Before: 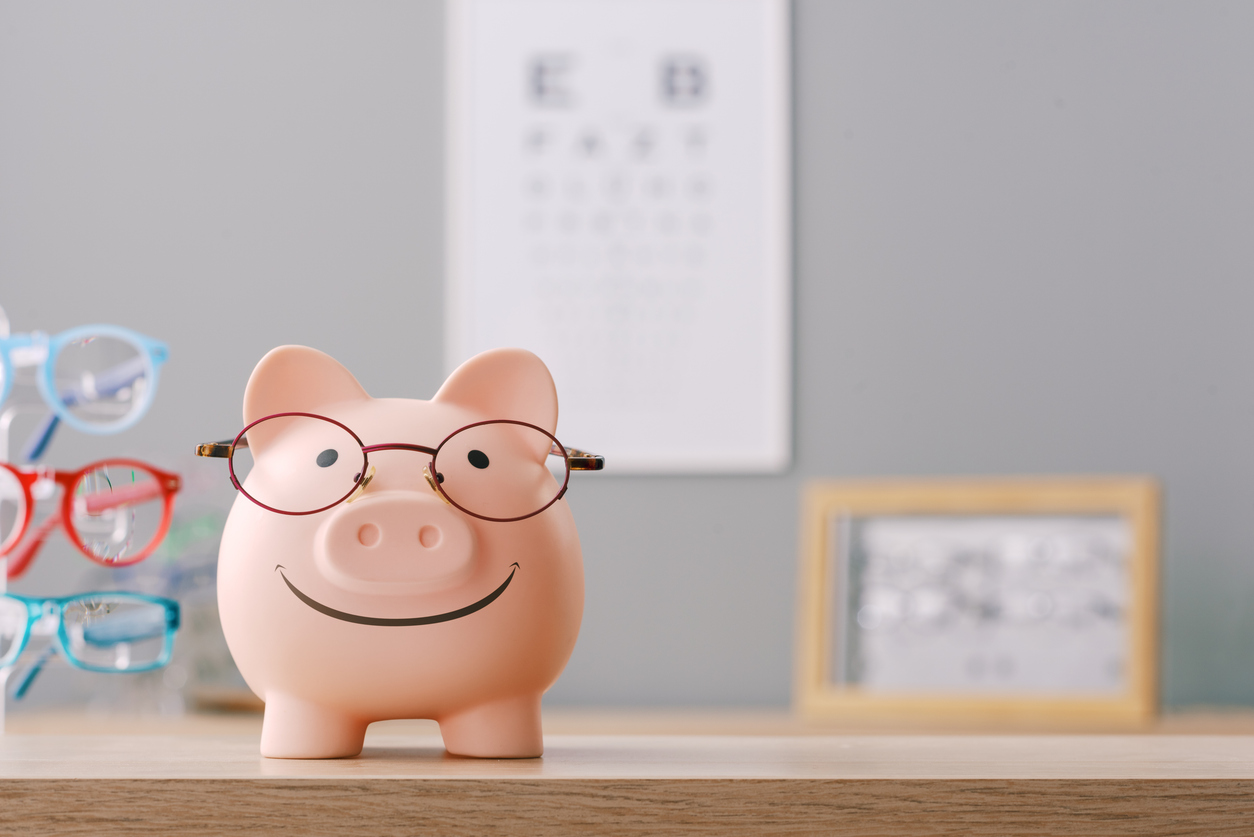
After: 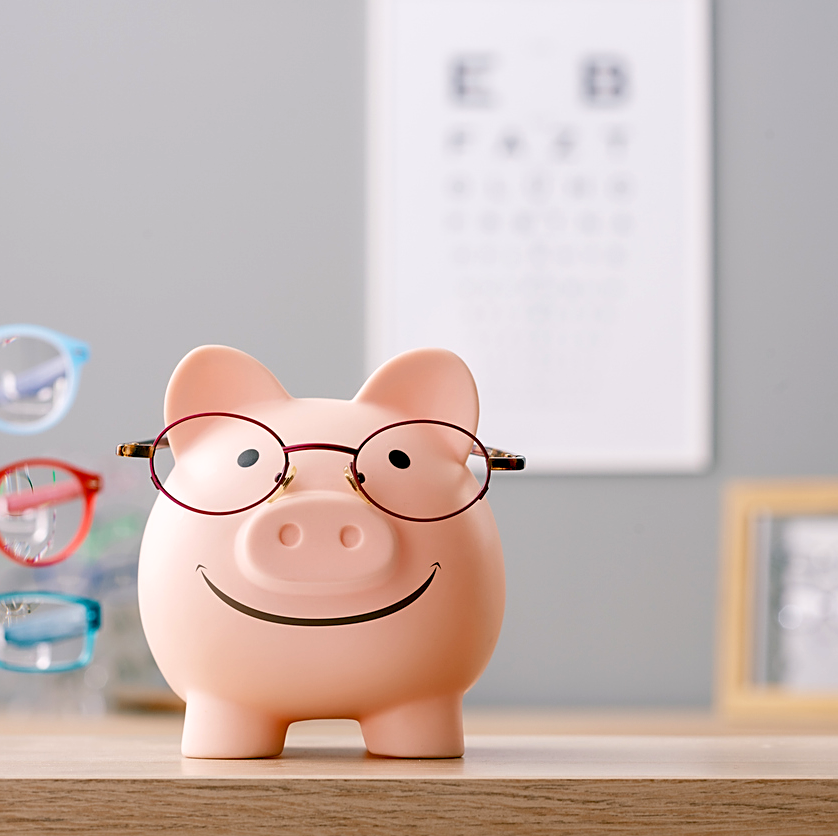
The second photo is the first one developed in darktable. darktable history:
sharpen: on, module defaults
crop and rotate: left 6.3%, right 26.826%
base curve: curves: ch0 [(0.017, 0) (0.425, 0.441) (0.844, 0.933) (1, 1)], preserve colors none
